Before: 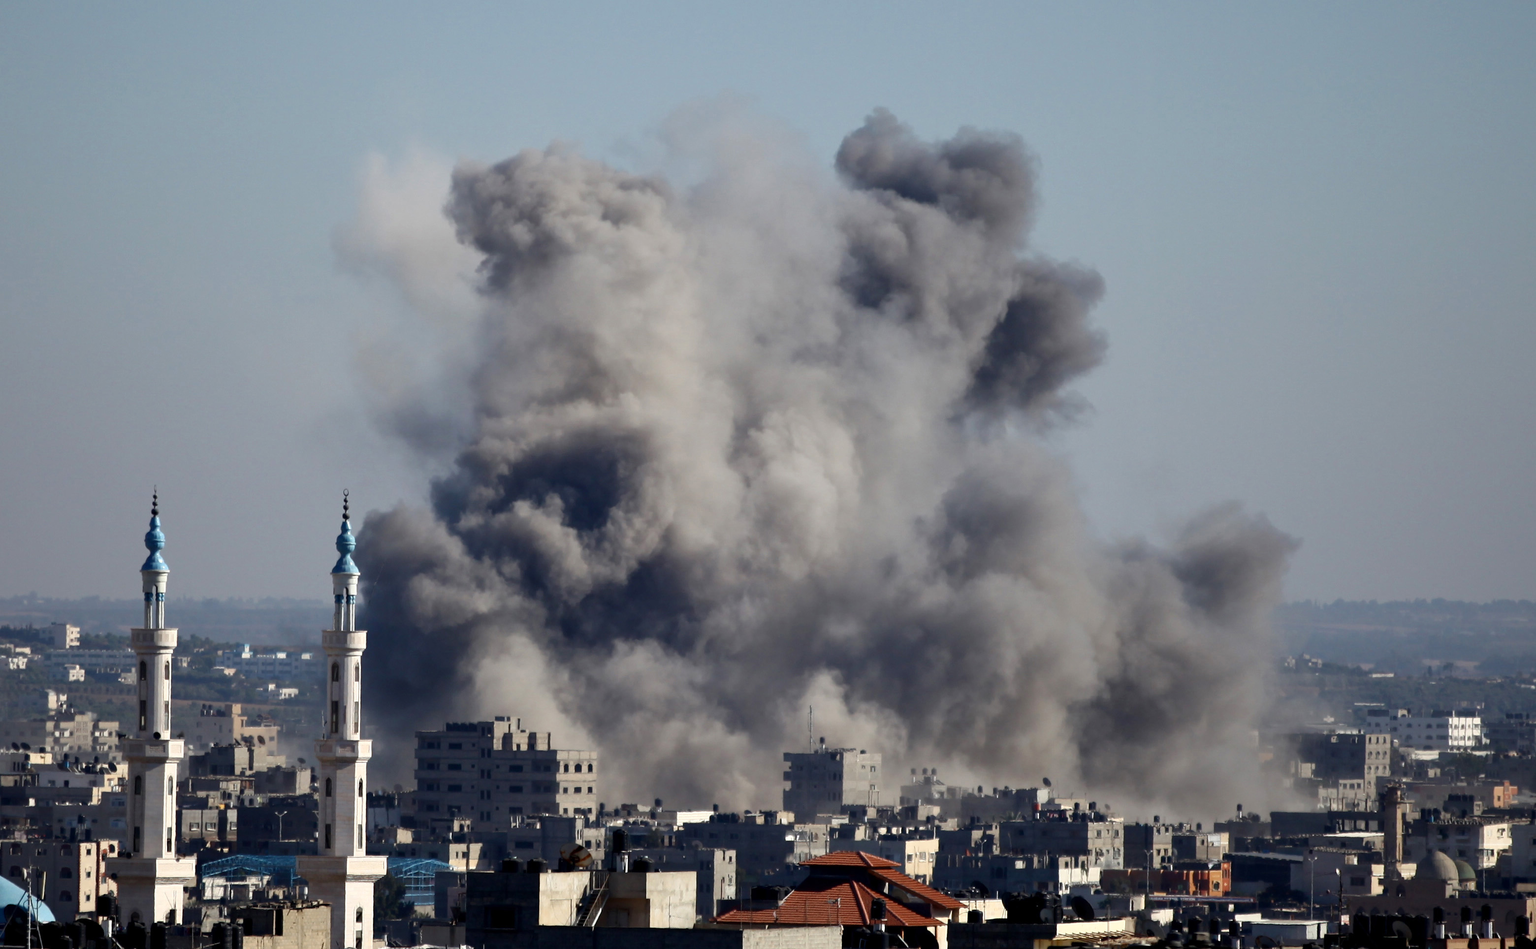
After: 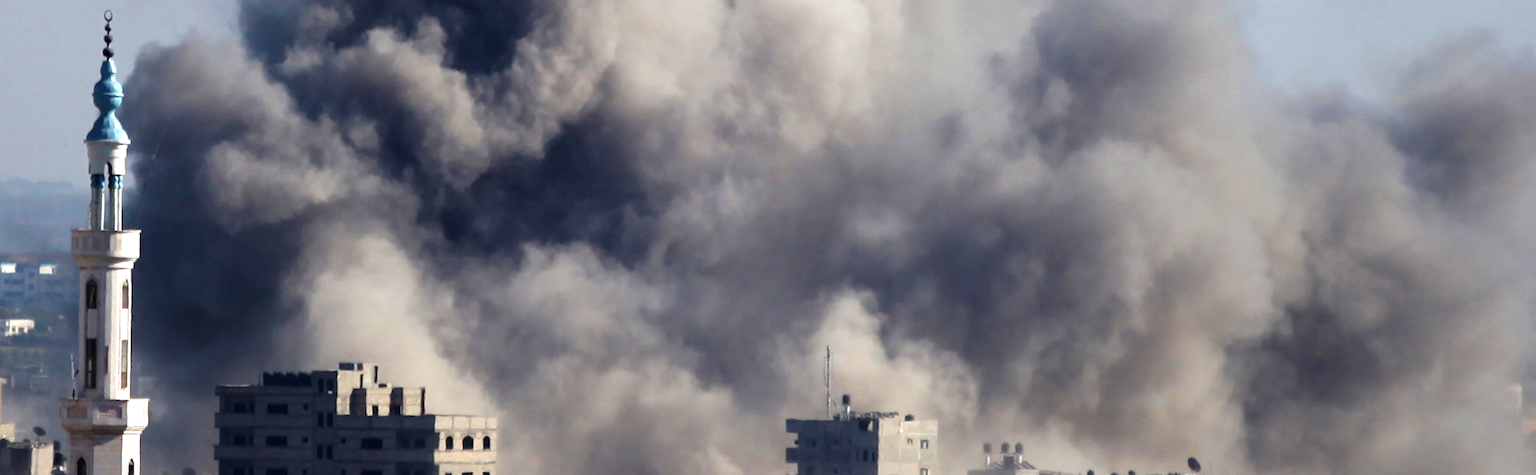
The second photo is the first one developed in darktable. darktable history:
crop: left 17.983%, top 50.83%, right 17.46%, bottom 16.806%
velvia: on, module defaults
contrast brightness saturation: saturation -0.047
tone equalizer: -8 EV -0.717 EV, -7 EV -0.694 EV, -6 EV -0.59 EV, -5 EV -0.399 EV, -3 EV 0.385 EV, -2 EV 0.6 EV, -1 EV 0.681 EV, +0 EV 0.726 EV, mask exposure compensation -0.488 EV
